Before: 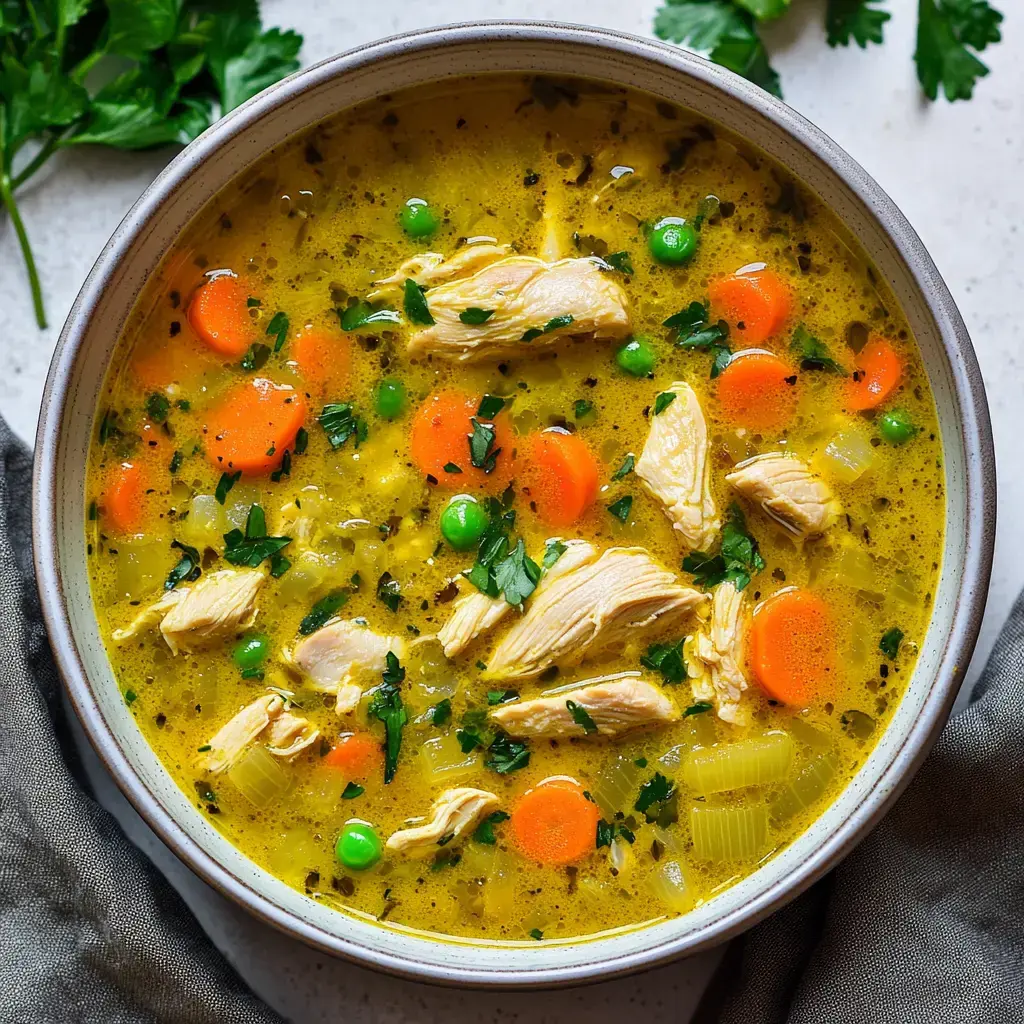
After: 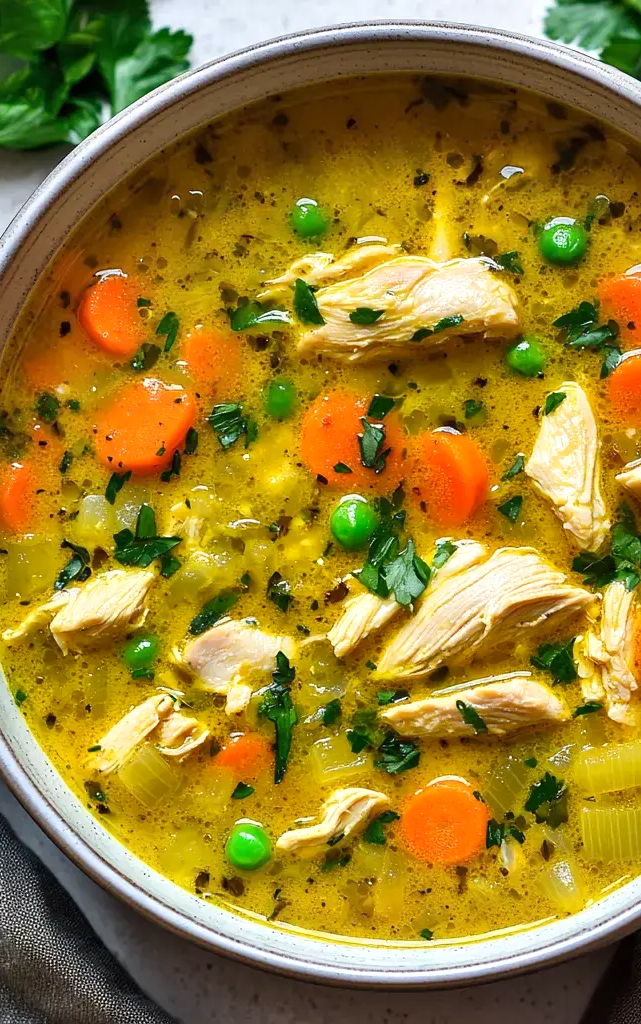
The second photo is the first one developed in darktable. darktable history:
crop: left 10.776%, right 26.547%
exposure: exposure 0.253 EV, compensate highlight preservation false
shadows and highlights: radius 116.76, shadows 42.34, highlights -62.26, soften with gaussian
